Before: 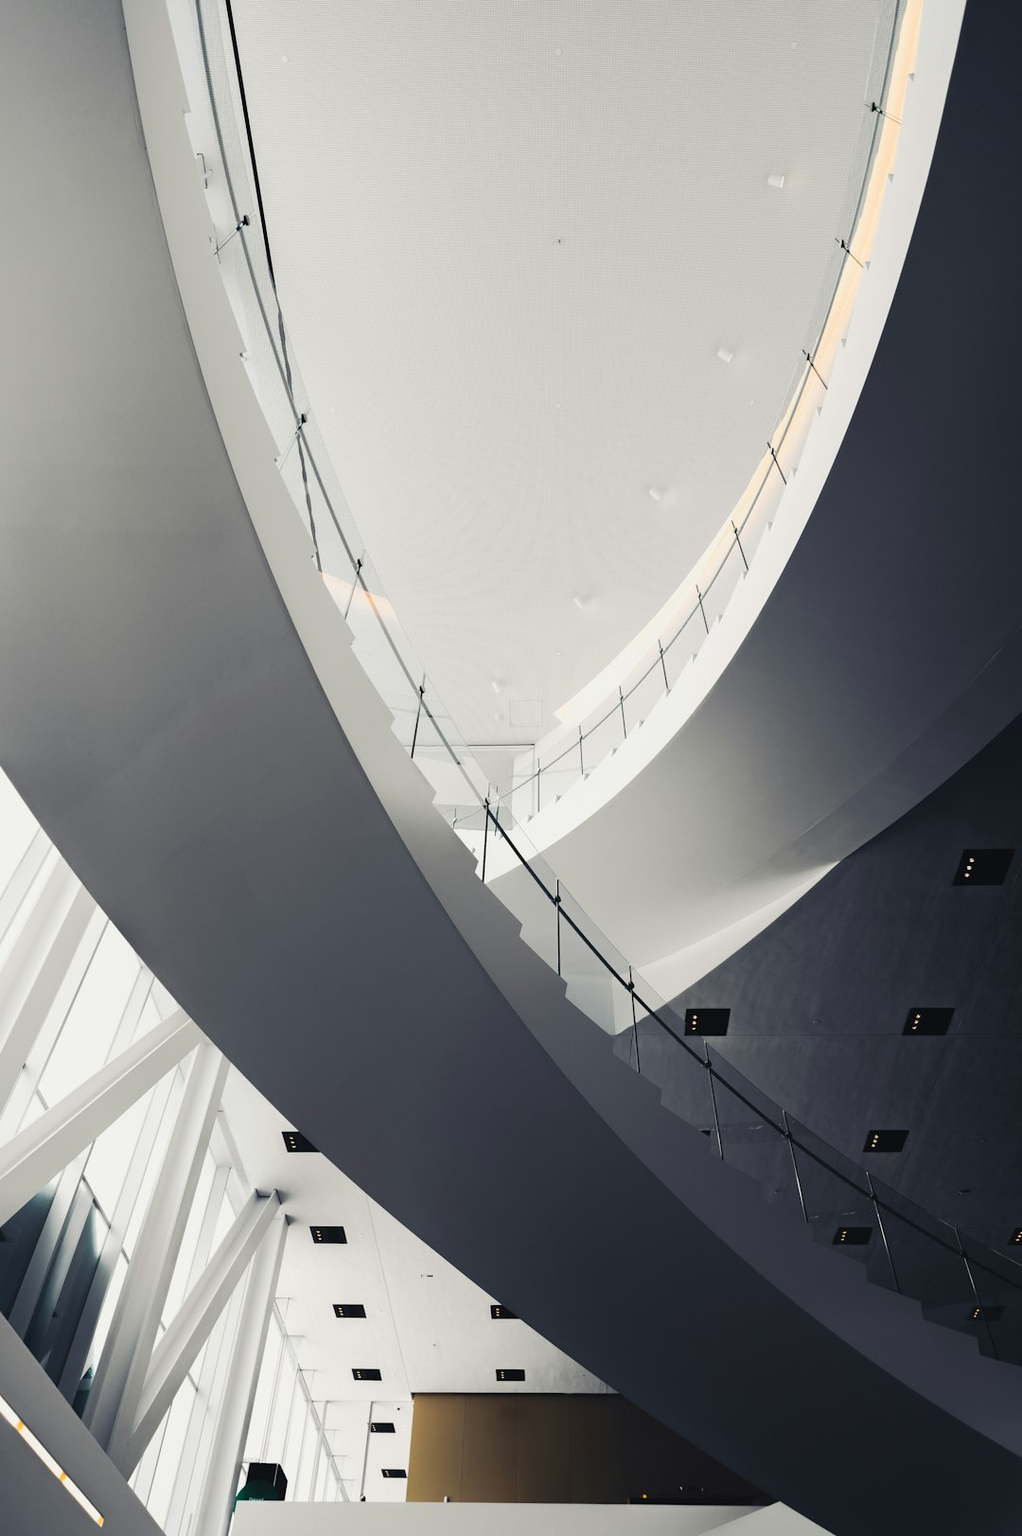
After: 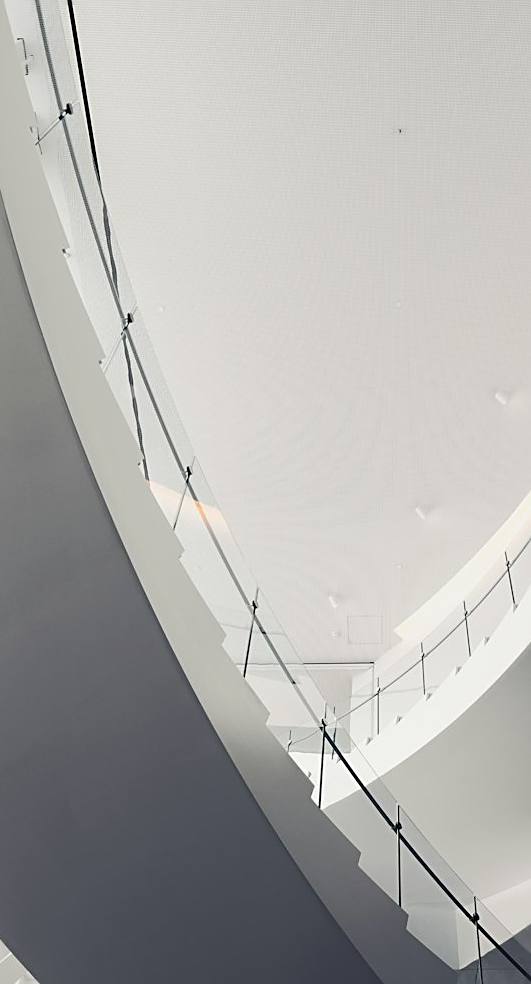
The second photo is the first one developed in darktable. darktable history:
sharpen: on, module defaults
crop: left 17.737%, top 7.686%, right 33.074%, bottom 31.677%
tone equalizer: on, module defaults
